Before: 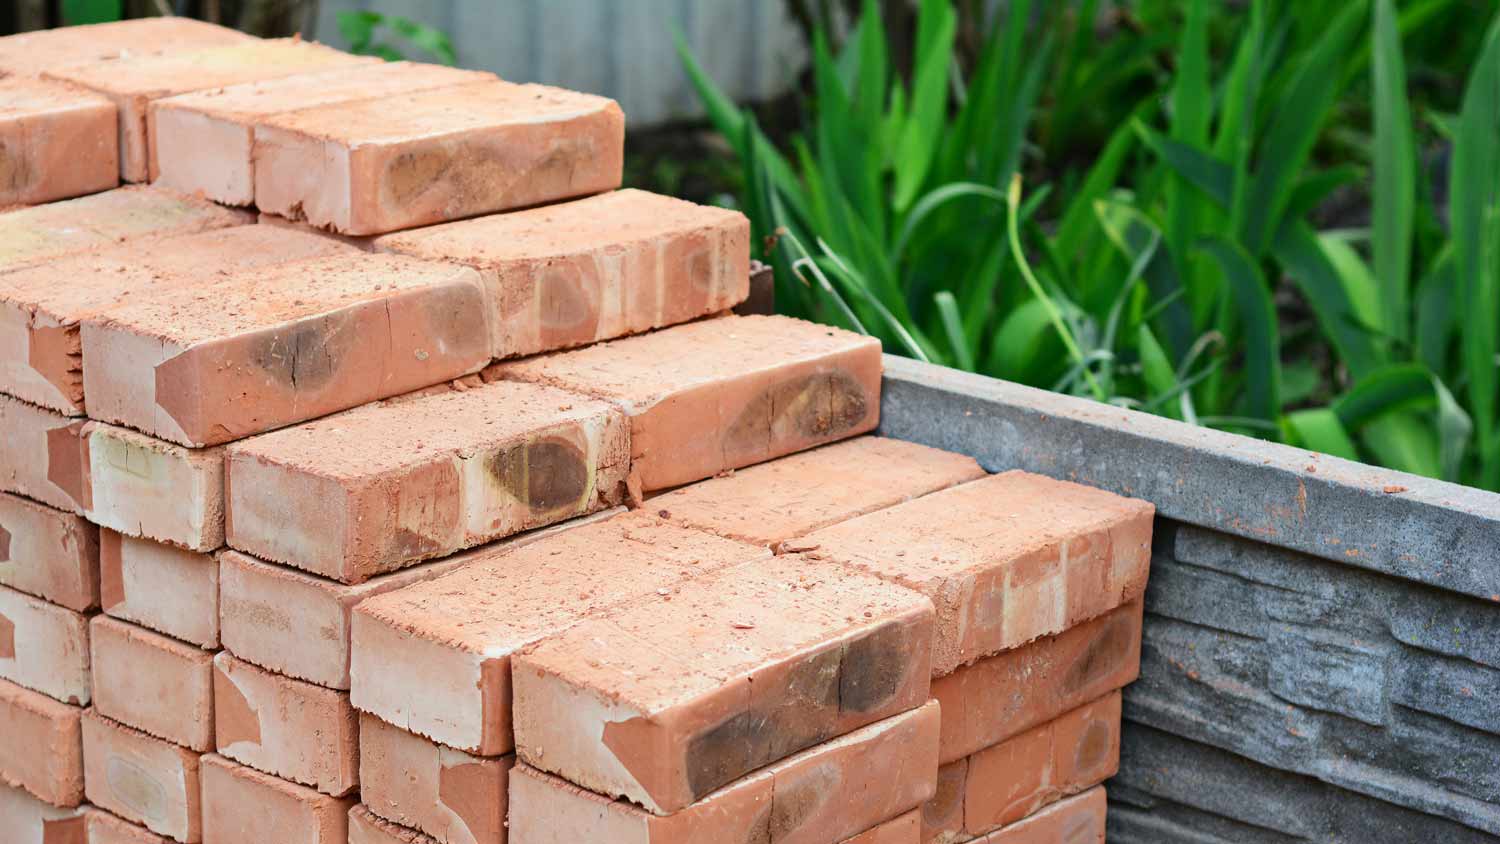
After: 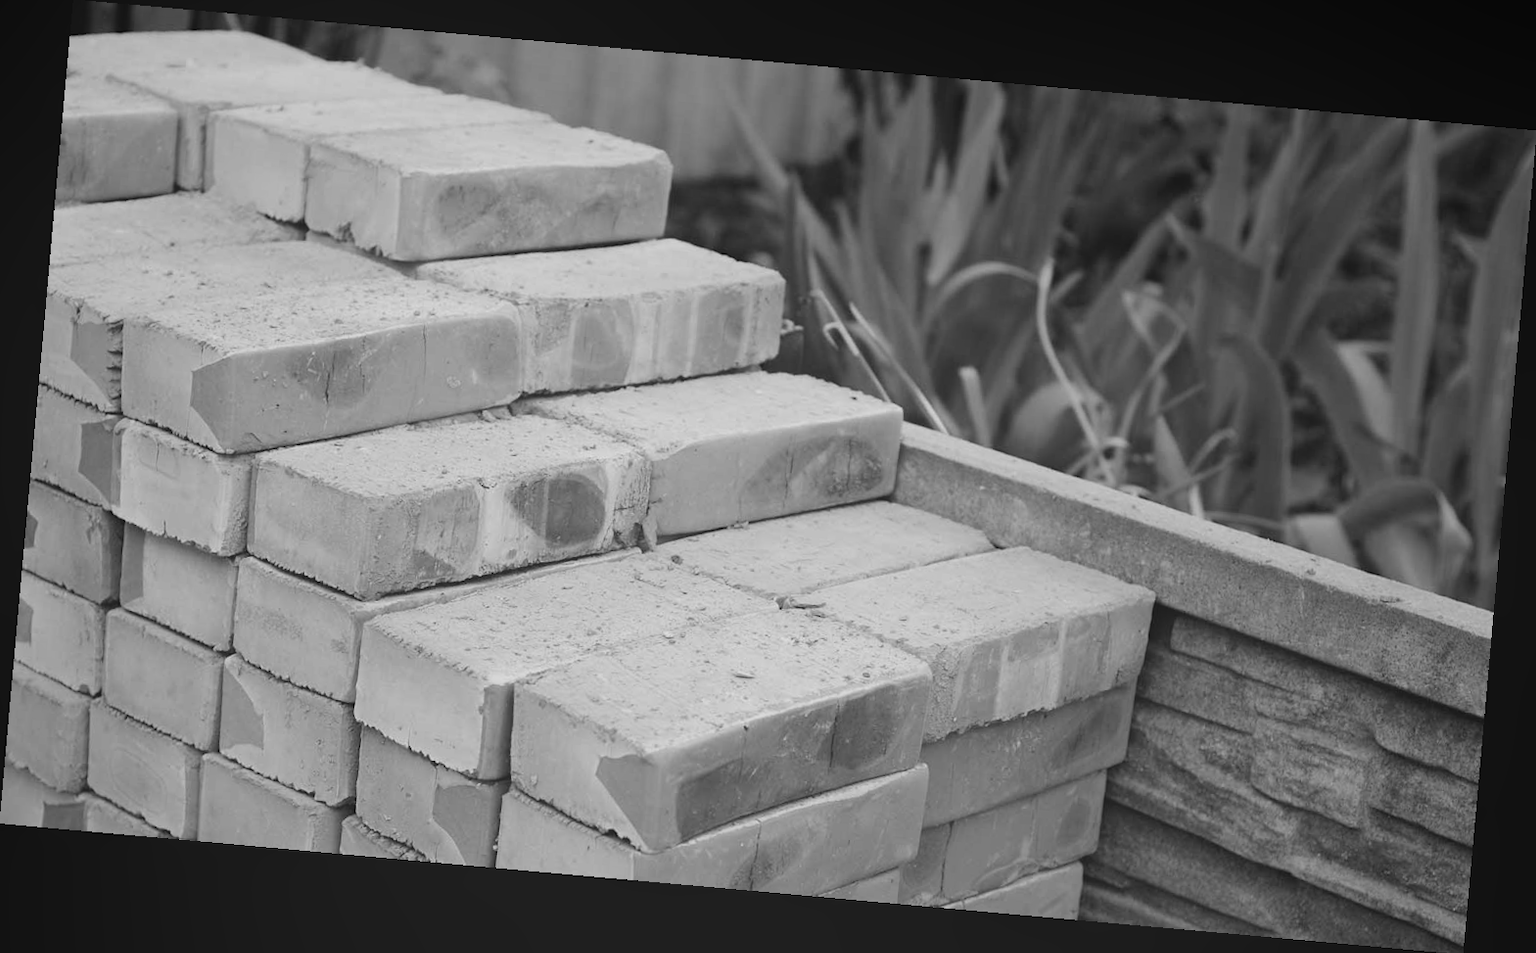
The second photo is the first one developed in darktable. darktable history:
monochrome: on, module defaults
rotate and perspective: rotation 5.12°, automatic cropping off
tone equalizer: on, module defaults
local contrast: detail 70%
